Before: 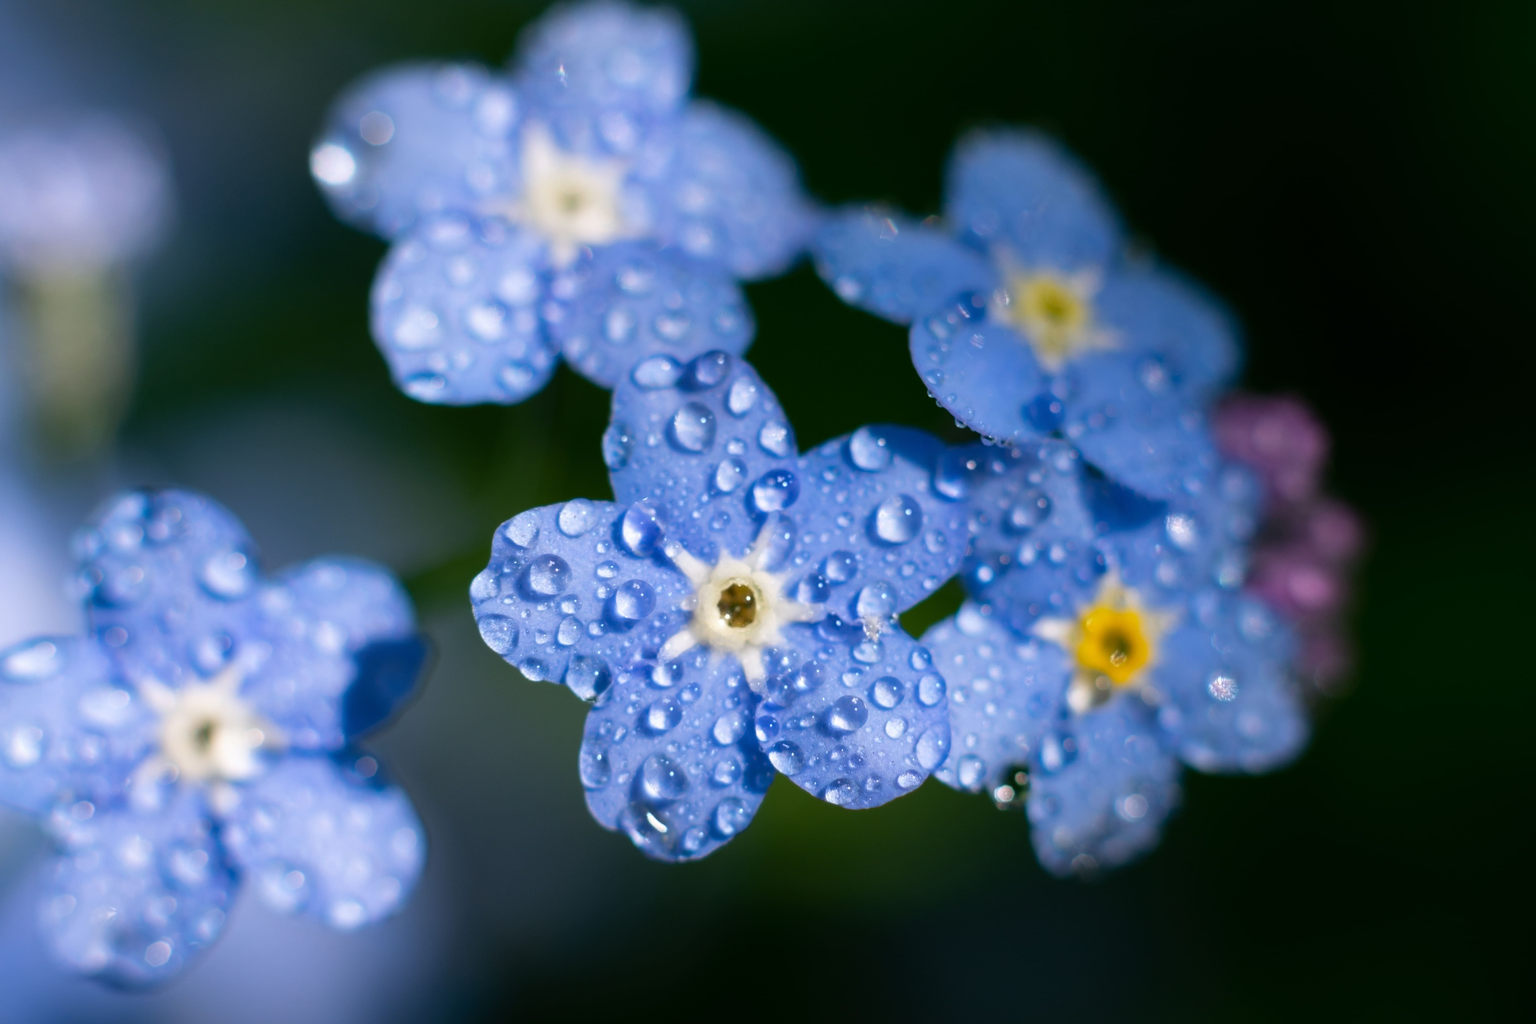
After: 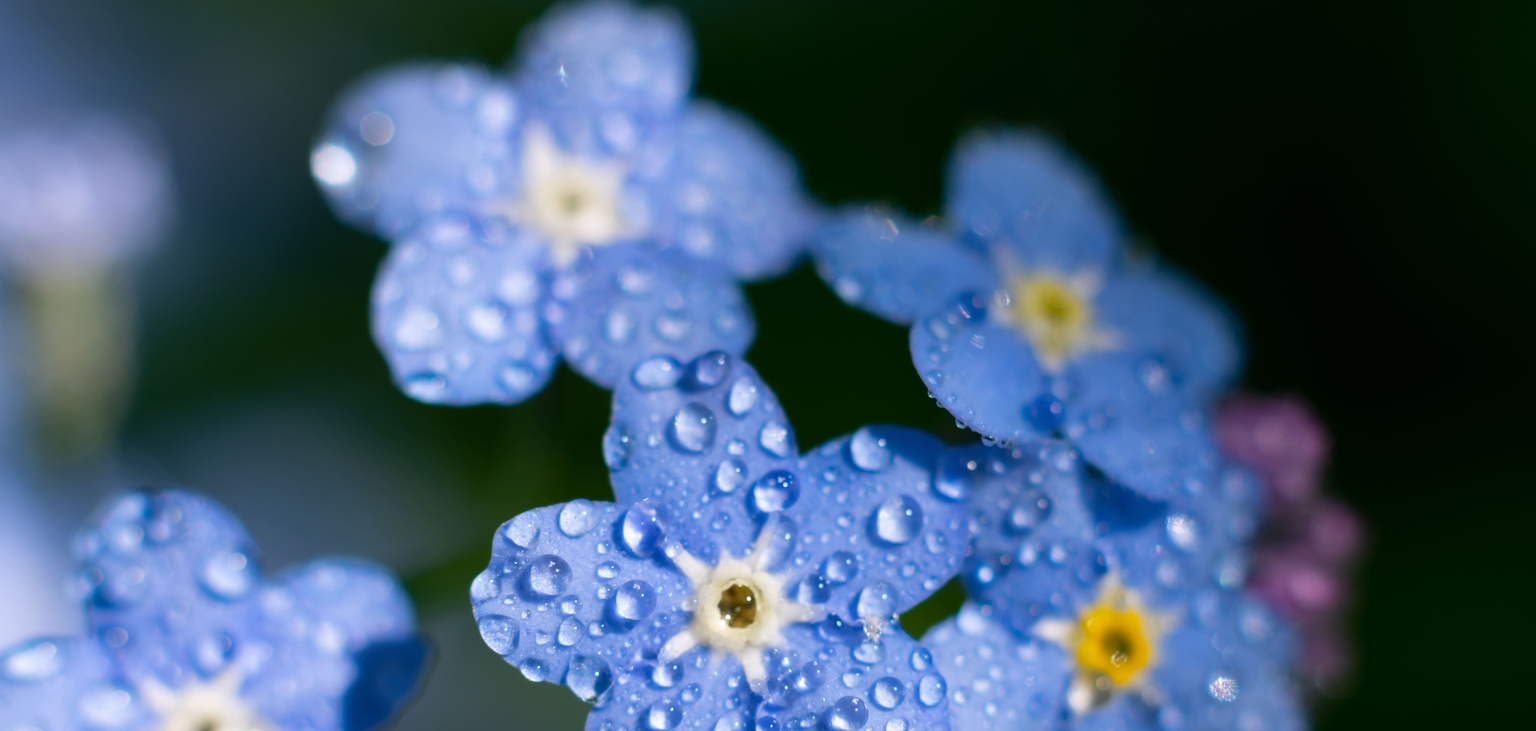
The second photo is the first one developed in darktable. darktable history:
sharpen: amount 0.2
crop: bottom 28.576%
